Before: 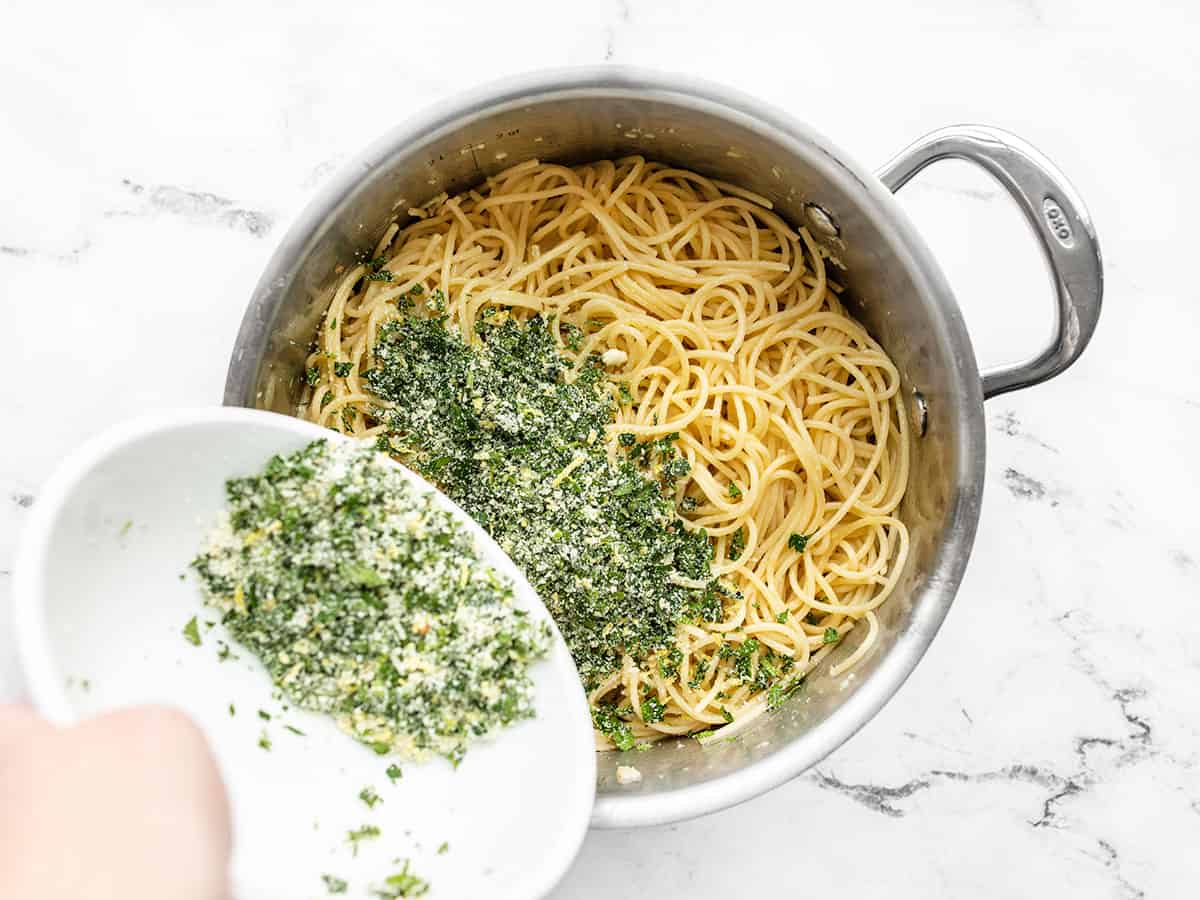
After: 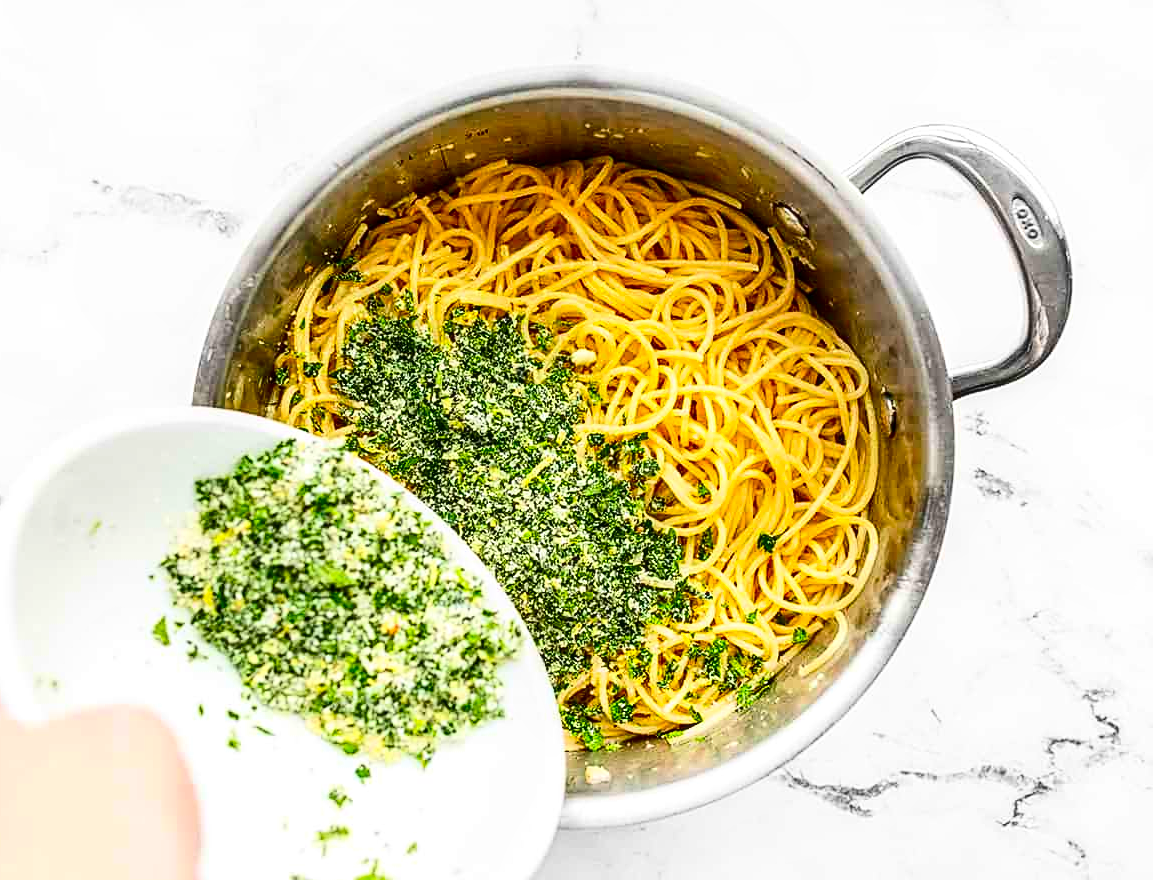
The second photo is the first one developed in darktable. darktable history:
sharpen: on, module defaults
crop and rotate: left 2.59%, right 1.244%, bottom 2.145%
local contrast: on, module defaults
contrast brightness saturation: contrast 0.26, brightness 0.014, saturation 0.859
tone equalizer: luminance estimator HSV value / RGB max
